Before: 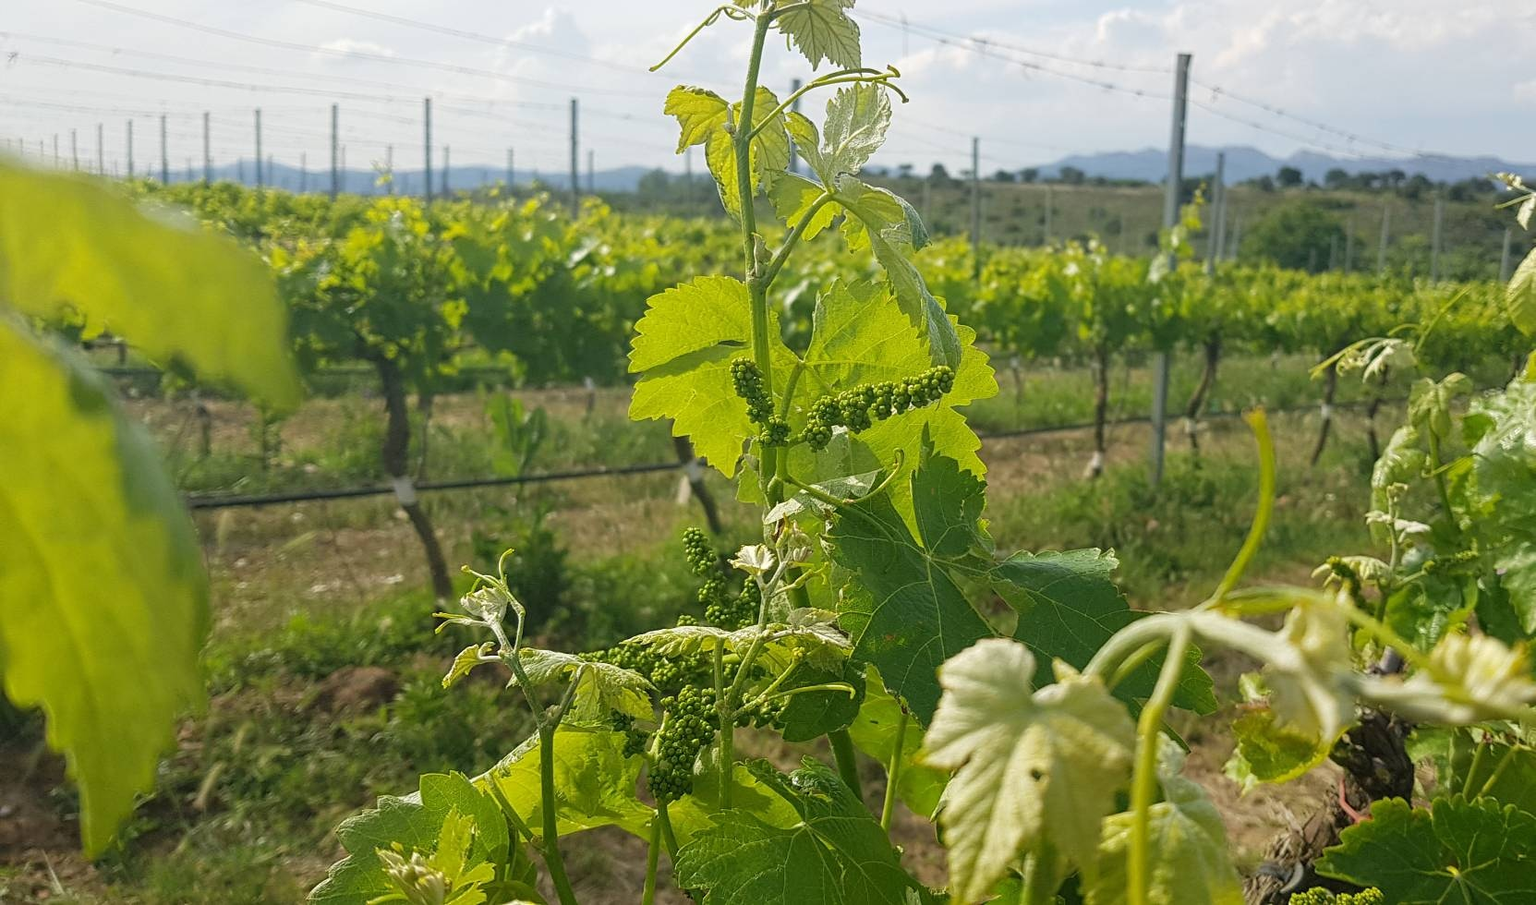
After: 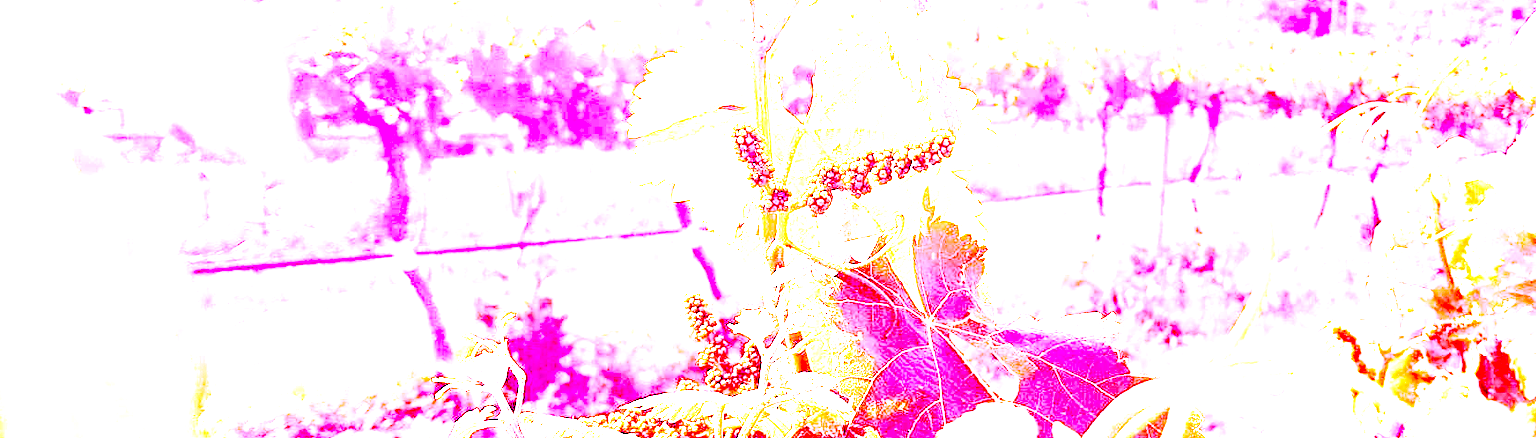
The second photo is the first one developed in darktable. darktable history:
white balance: red 8, blue 8
tone equalizer: -8 EV -0.417 EV, -7 EV -0.389 EV, -6 EV -0.333 EV, -5 EV -0.222 EV, -3 EV 0.222 EV, -2 EV 0.333 EV, -1 EV 0.389 EV, +0 EV 0.417 EV, edges refinement/feathering 500, mask exposure compensation -1.57 EV, preserve details no
crop and rotate: top 26.056%, bottom 25.543%
contrast brightness saturation: brightness -1, saturation 1
base curve: curves: ch0 [(0, 0) (0.028, 0.03) (0.121, 0.232) (0.46, 0.748) (0.859, 0.968) (1, 1)], preserve colors none
